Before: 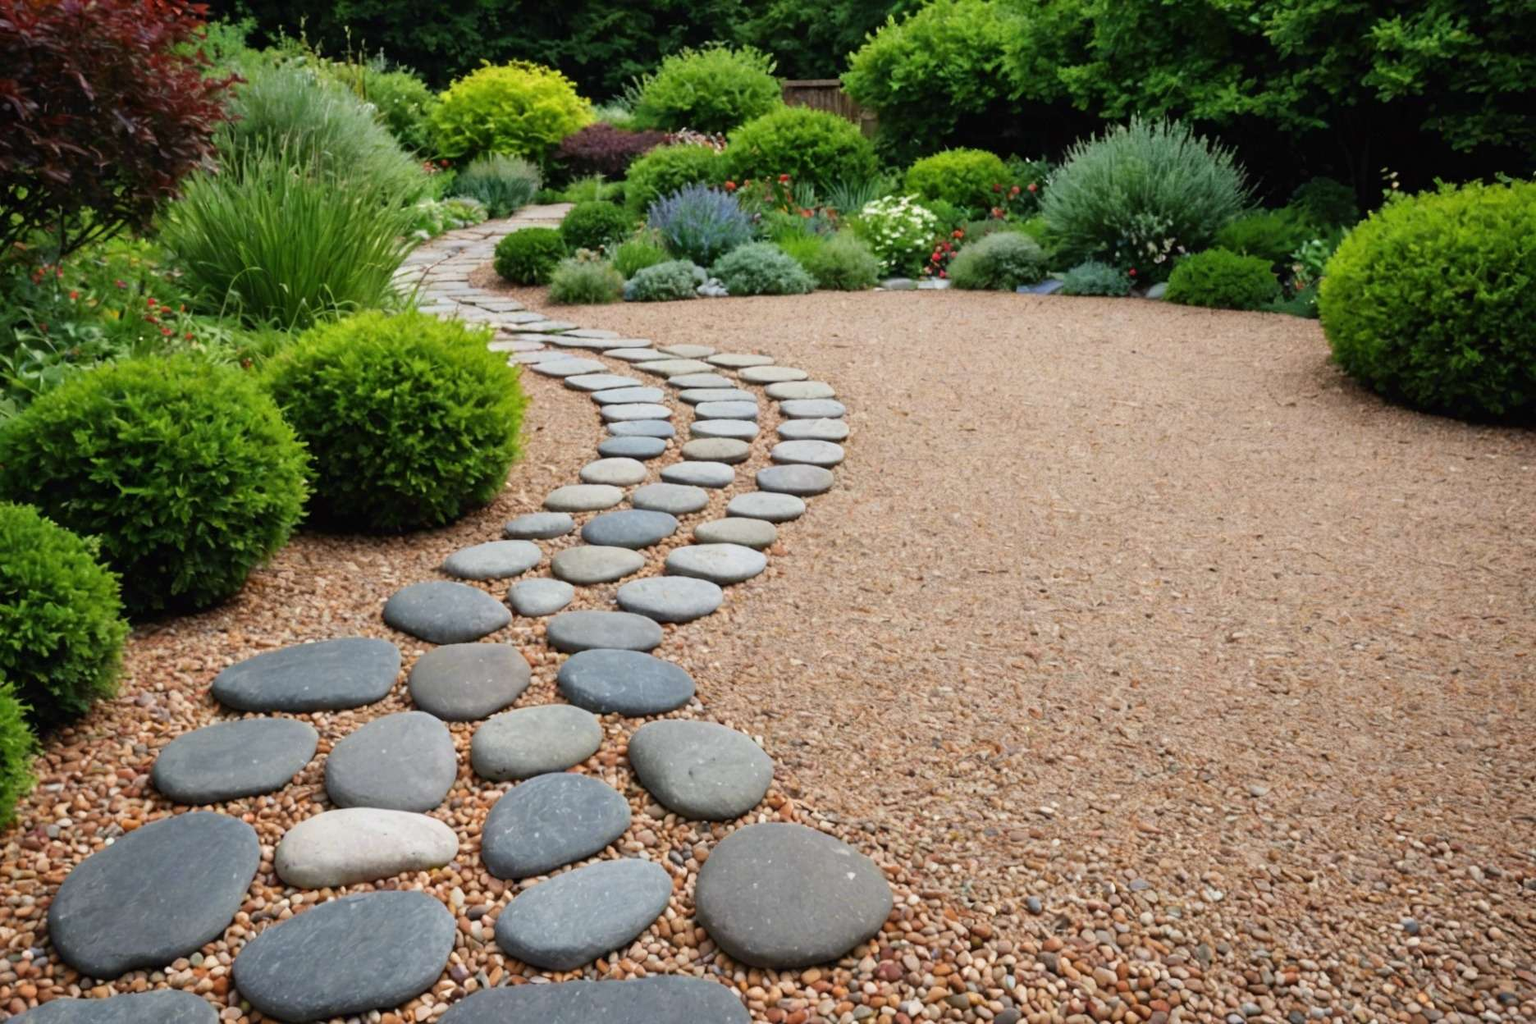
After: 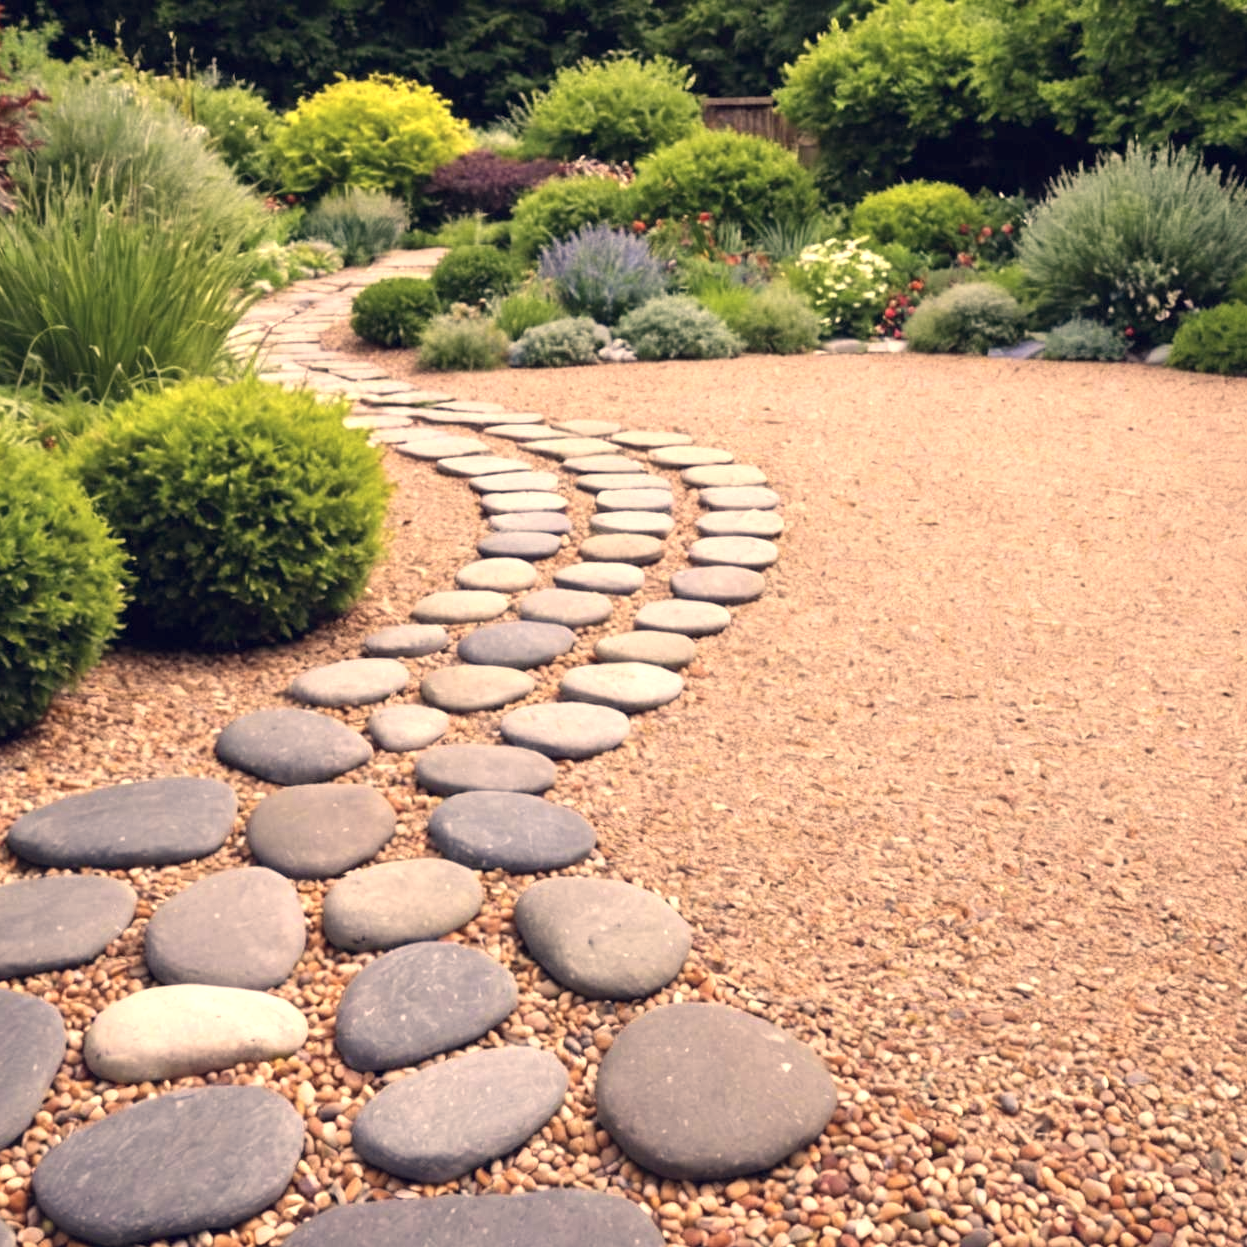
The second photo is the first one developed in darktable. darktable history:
exposure: exposure 0.661 EV, compensate highlight preservation false
color correction: highlights a* 19.59, highlights b* 27.49, shadows a* 3.46, shadows b* -17.28, saturation 0.73
crop and rotate: left 13.409%, right 19.924%
